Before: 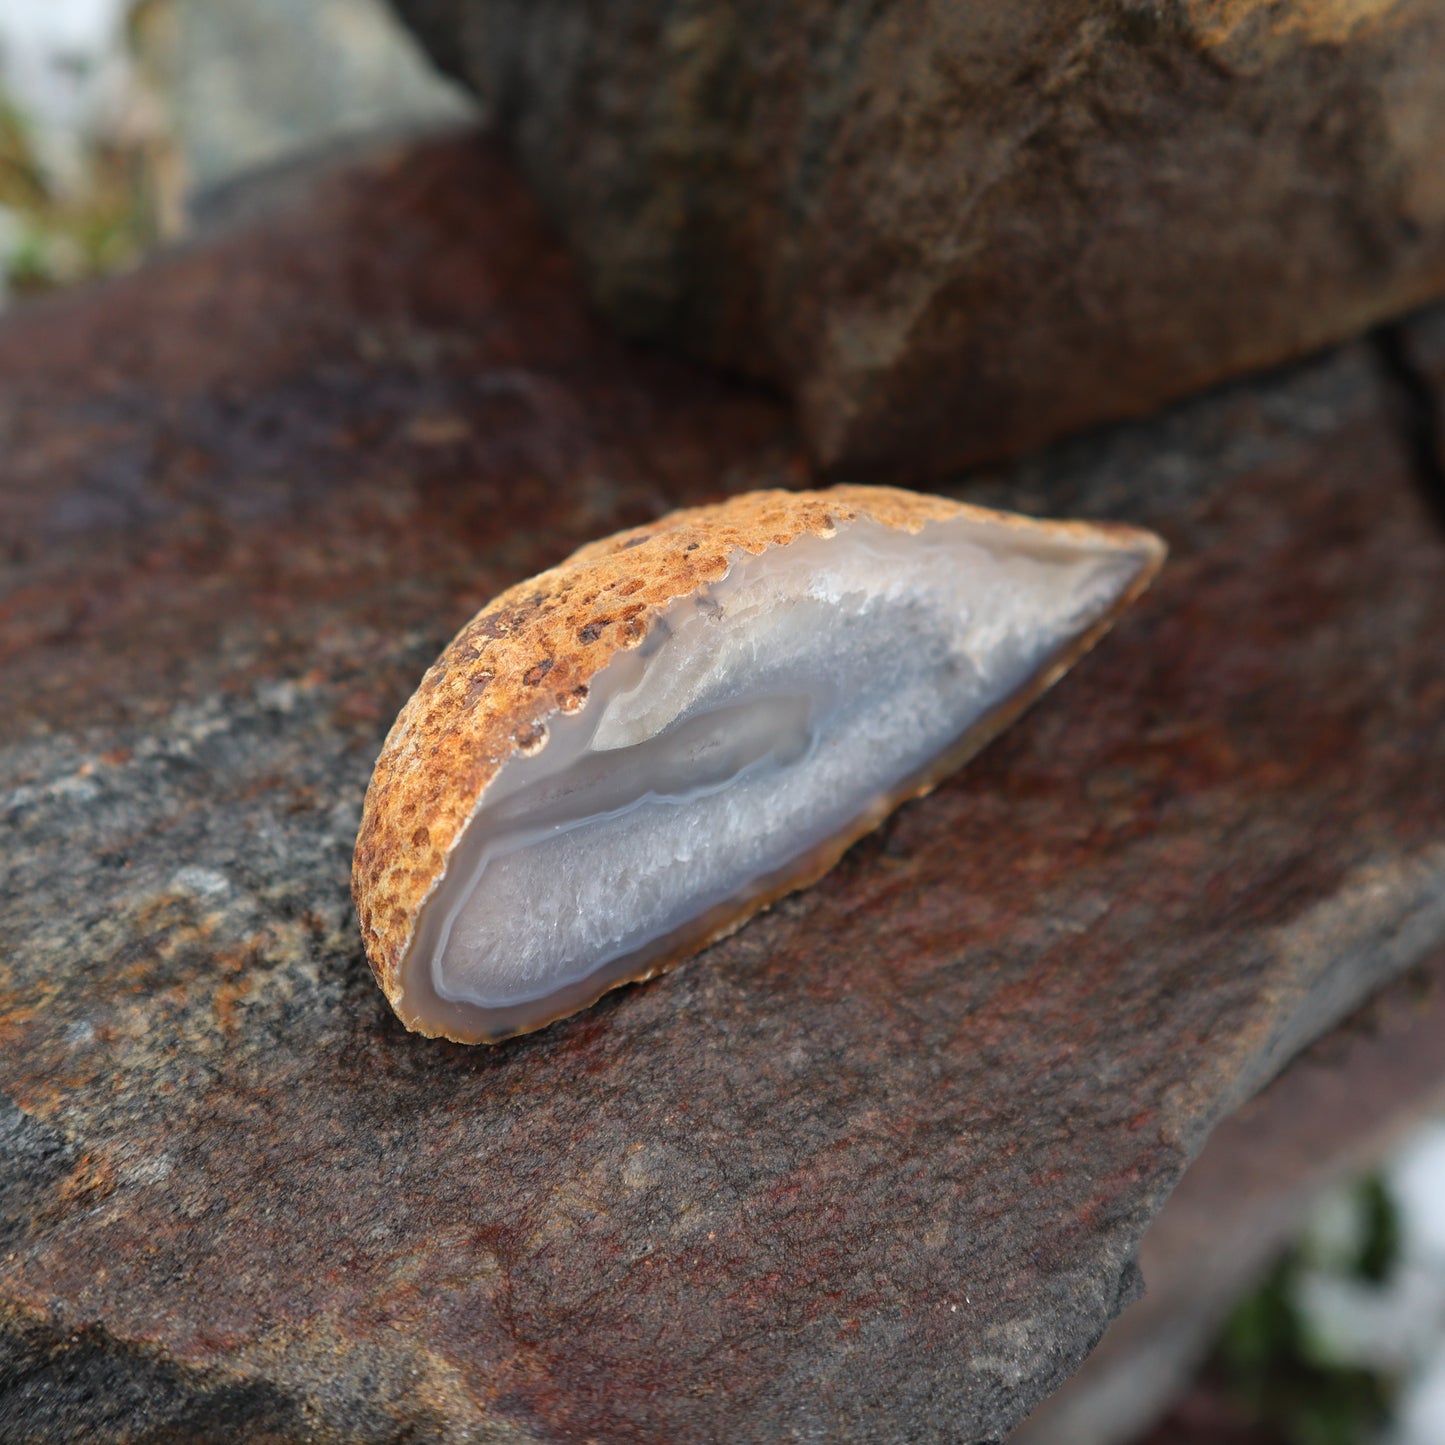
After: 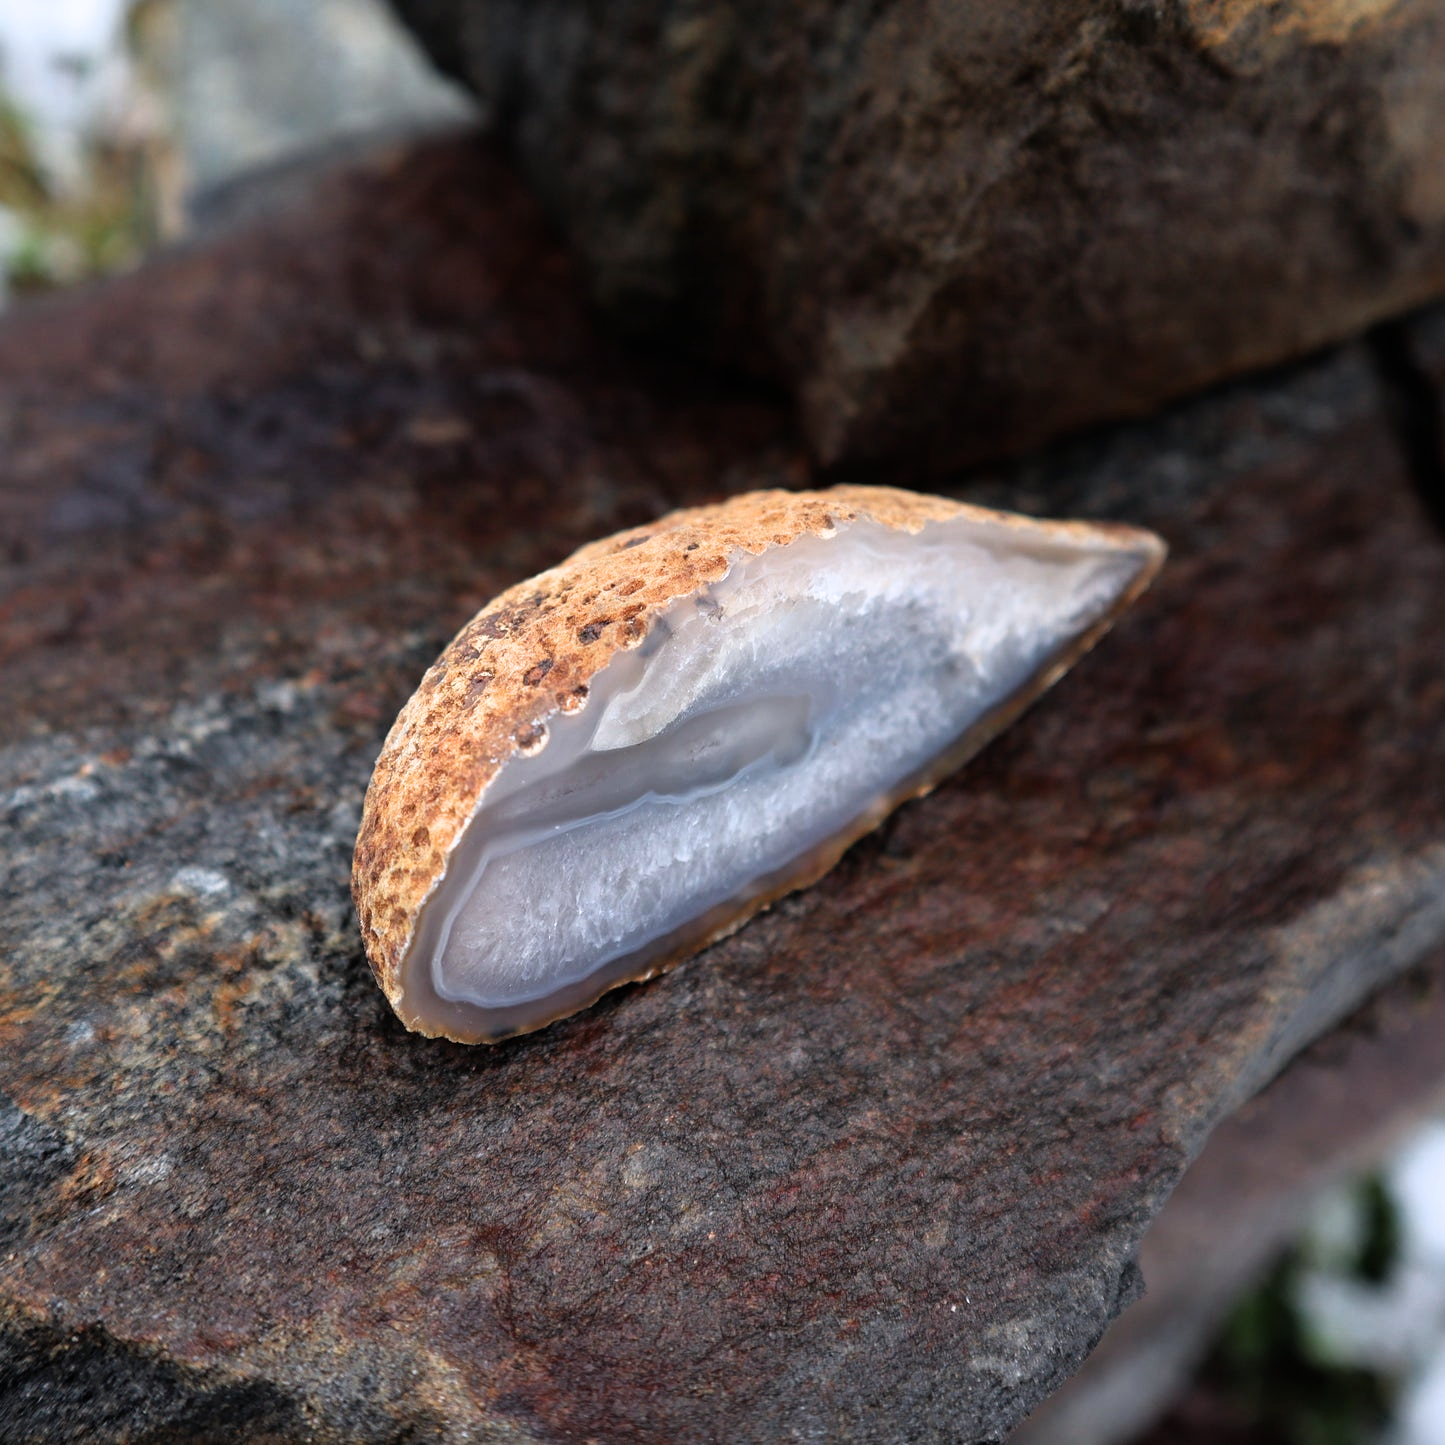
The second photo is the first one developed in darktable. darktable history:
color calibration: gray › normalize channels true, illuminant as shot in camera, x 0.358, y 0.373, temperature 4628.91 K, gamut compression 0.001
filmic rgb: black relative exposure -8.01 EV, white relative exposure 2.33 EV, hardness 6.58
